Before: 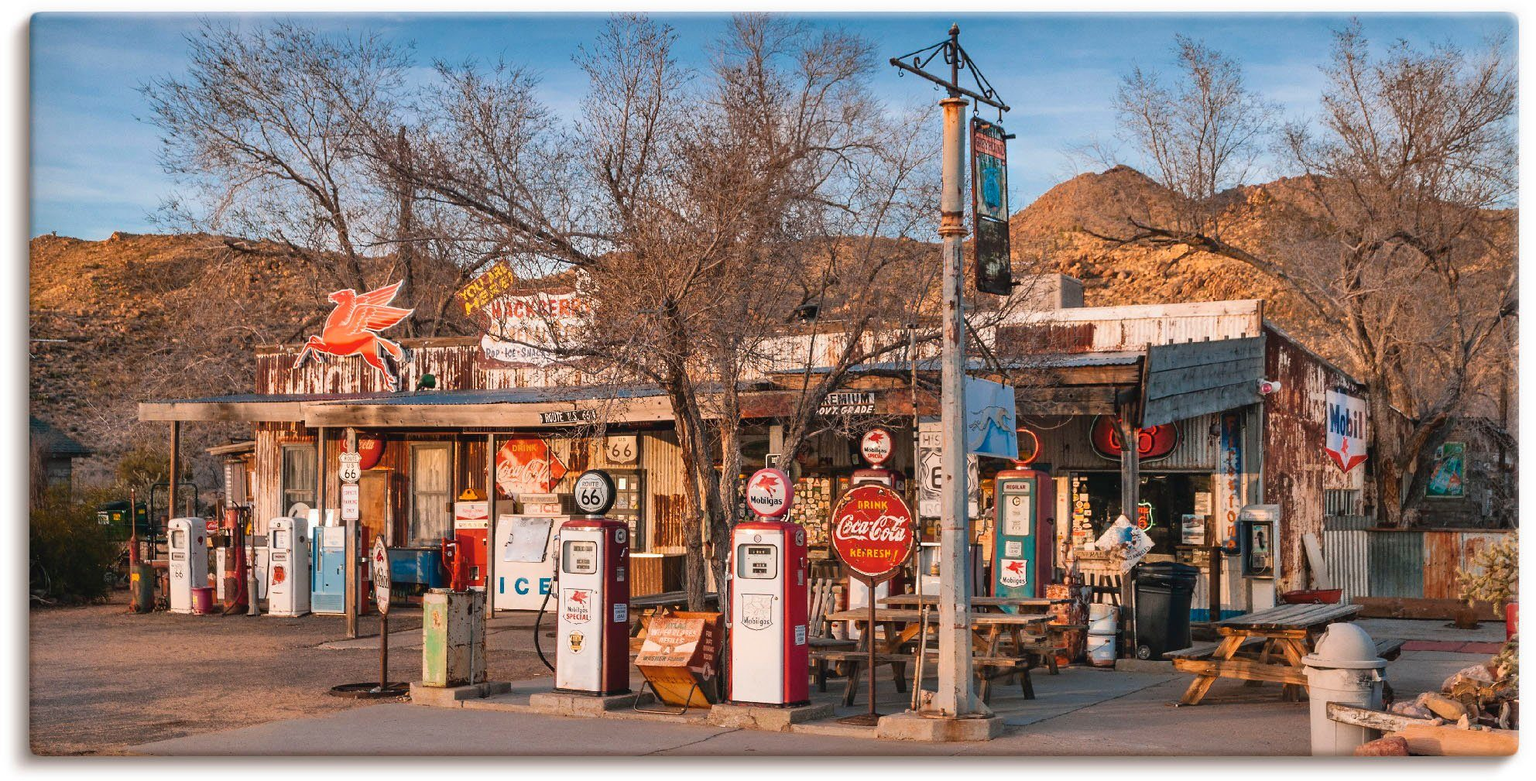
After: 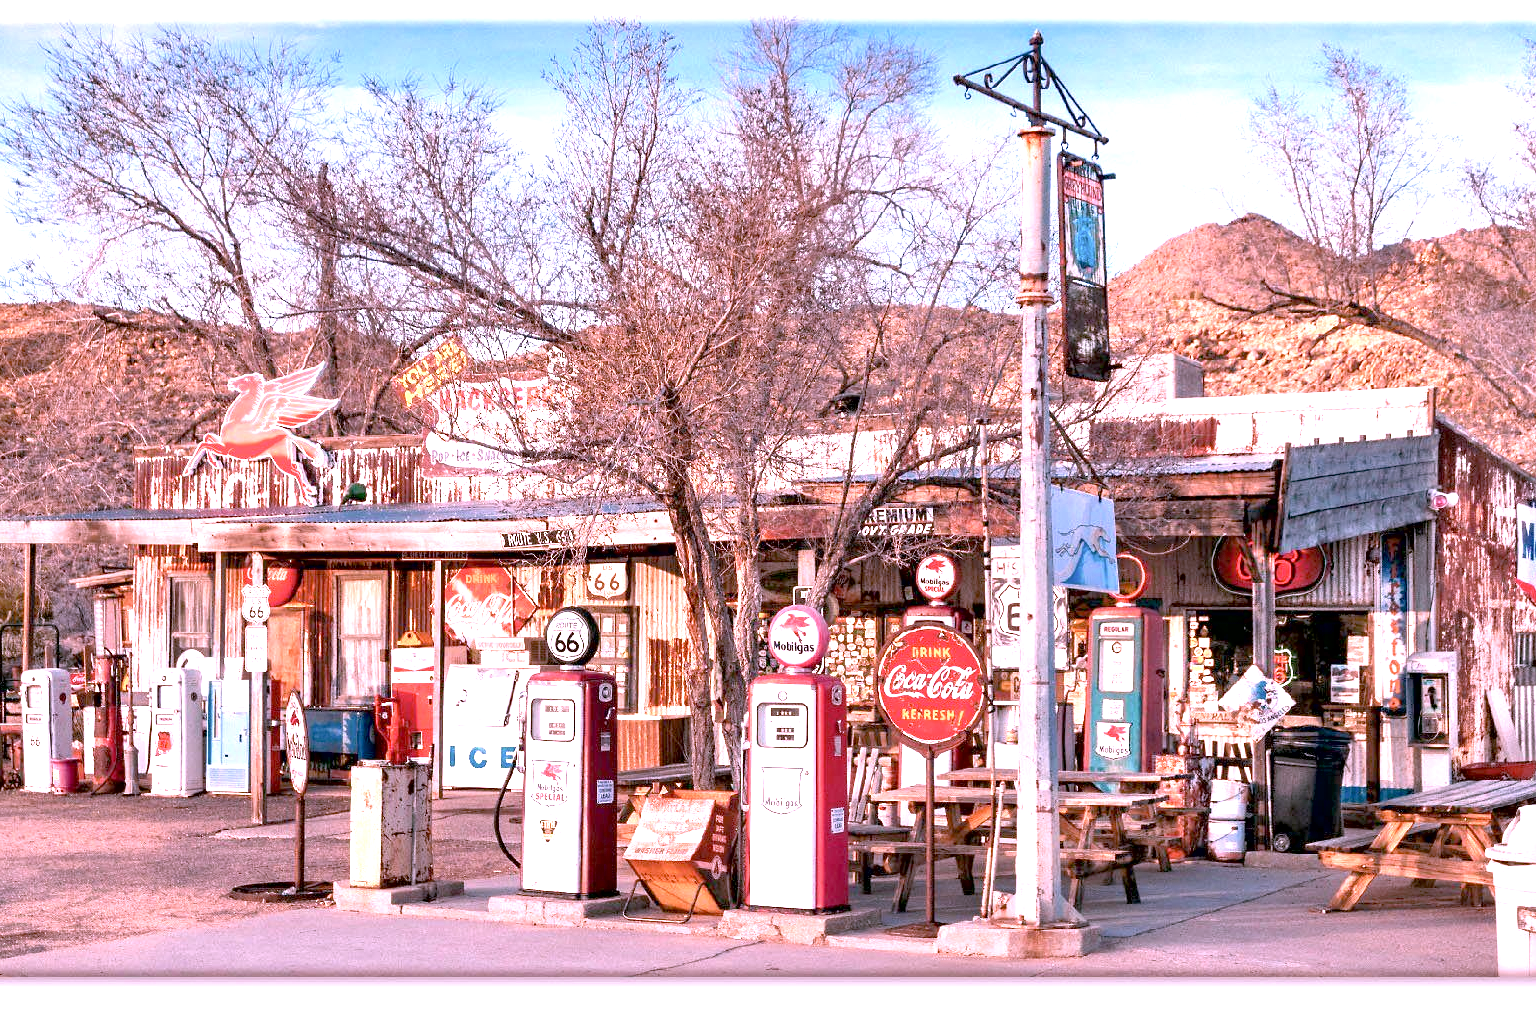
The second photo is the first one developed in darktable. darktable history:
rgb curve: curves: ch0 [(0, 0) (0.053, 0.068) (0.122, 0.128) (1, 1)]
color correction: highlights a* 15.46, highlights b* -20.56
crop: left 9.88%, right 12.664%
exposure: black level correction 0.009, exposure 1.425 EV, compensate highlight preservation false
contrast brightness saturation: contrast 0.06, brightness -0.01, saturation -0.23
